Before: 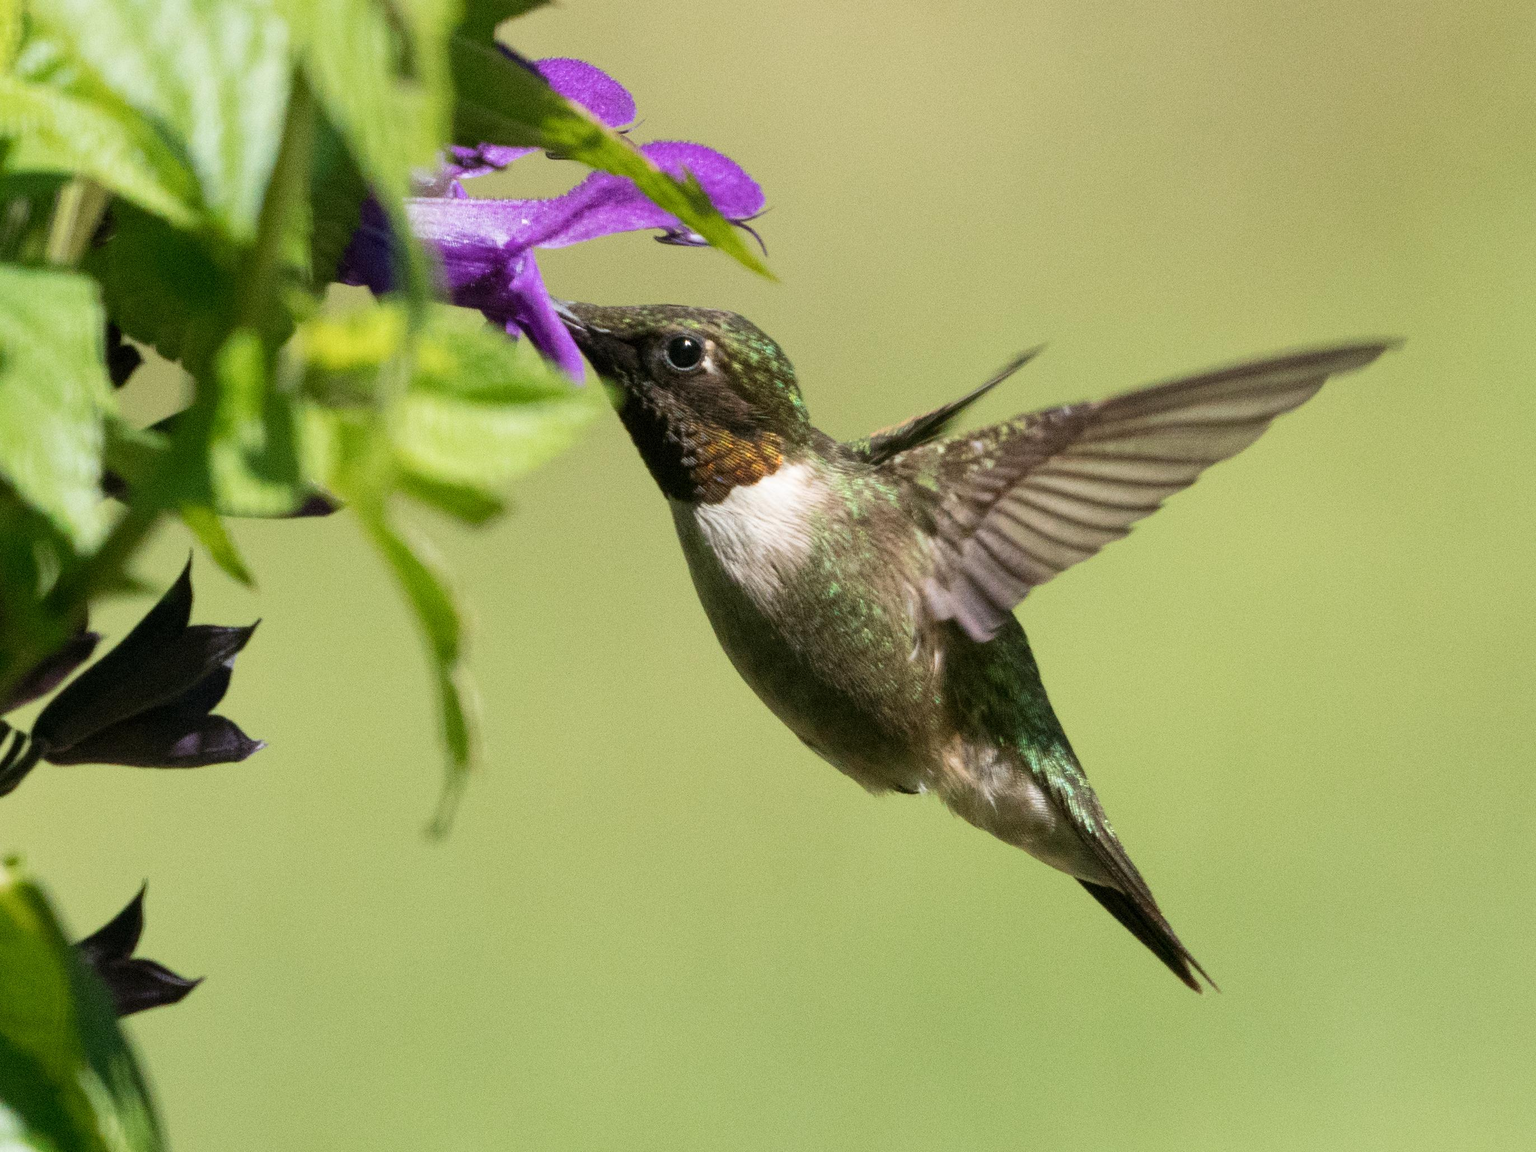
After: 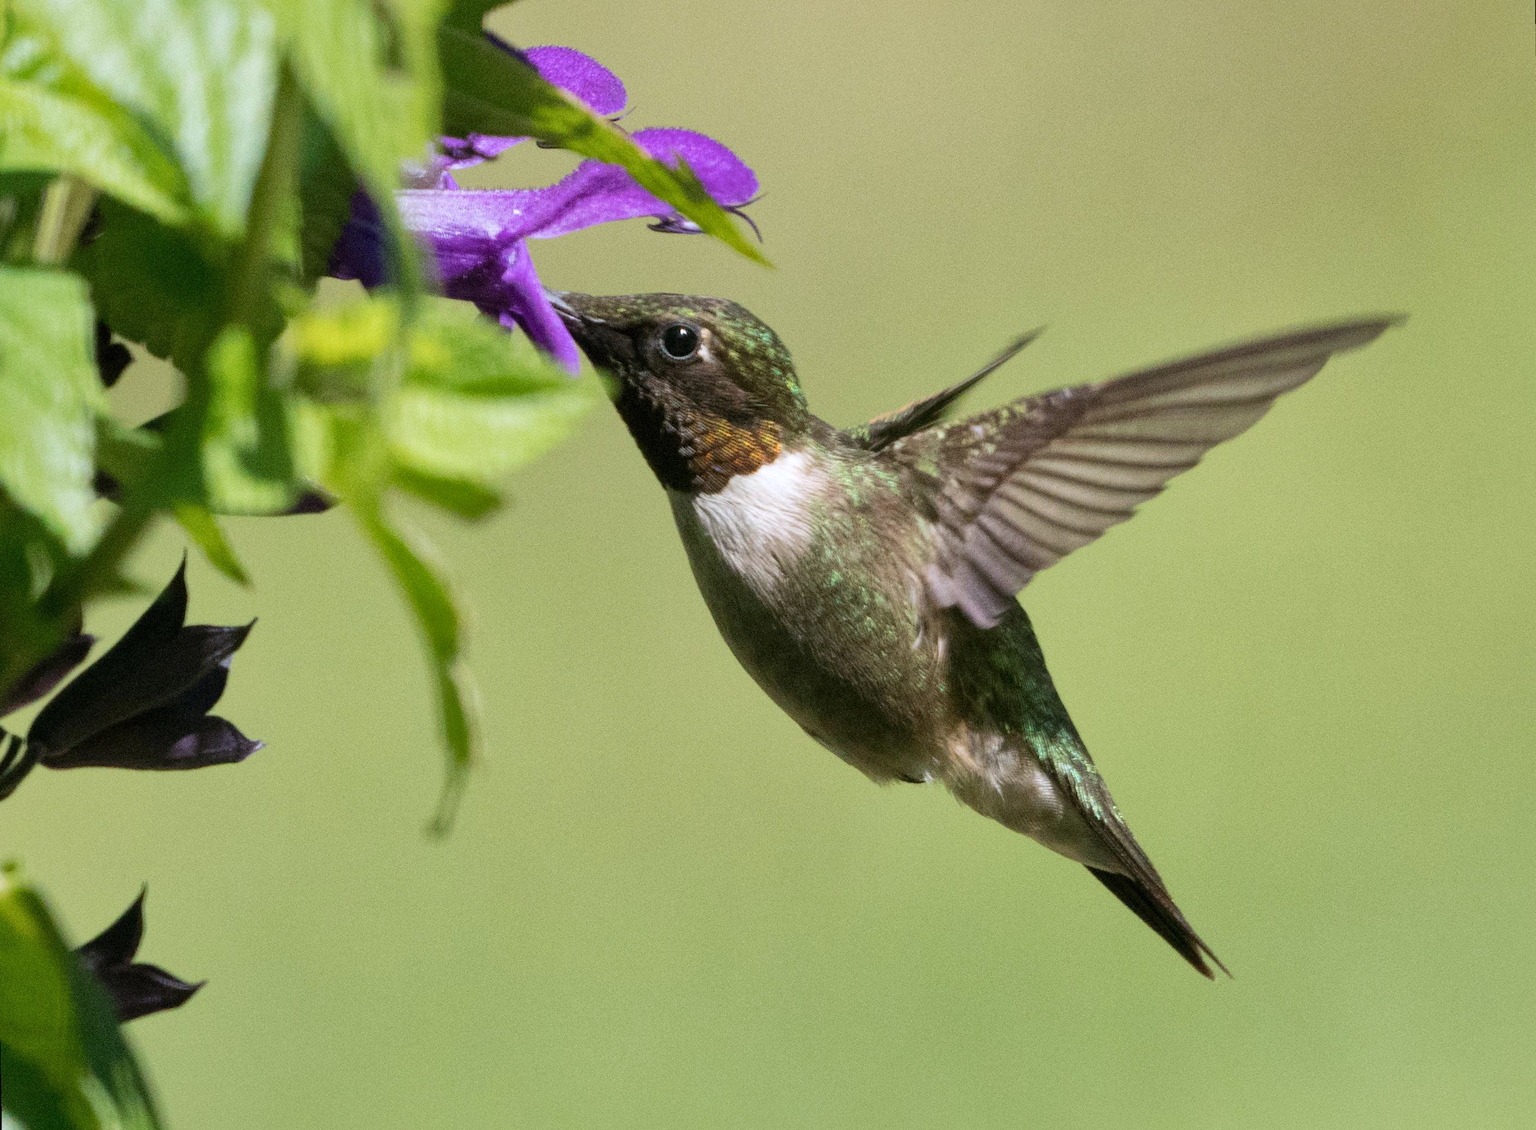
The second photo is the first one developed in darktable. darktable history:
shadows and highlights: shadows 10, white point adjustment 1, highlights -40
rotate and perspective: rotation -1°, crop left 0.011, crop right 0.989, crop top 0.025, crop bottom 0.975
white balance: red 0.984, blue 1.059
